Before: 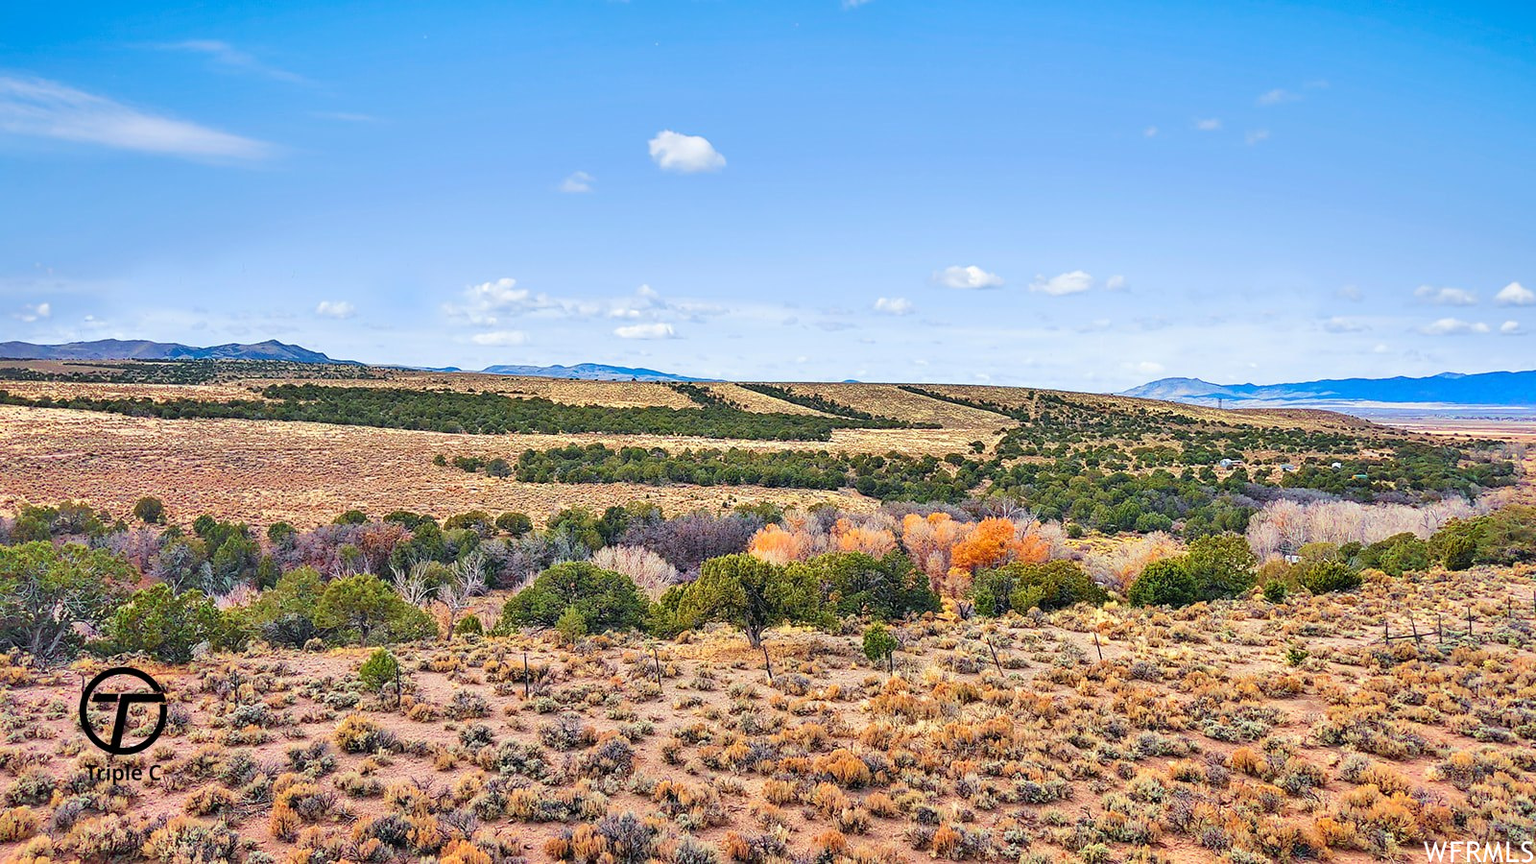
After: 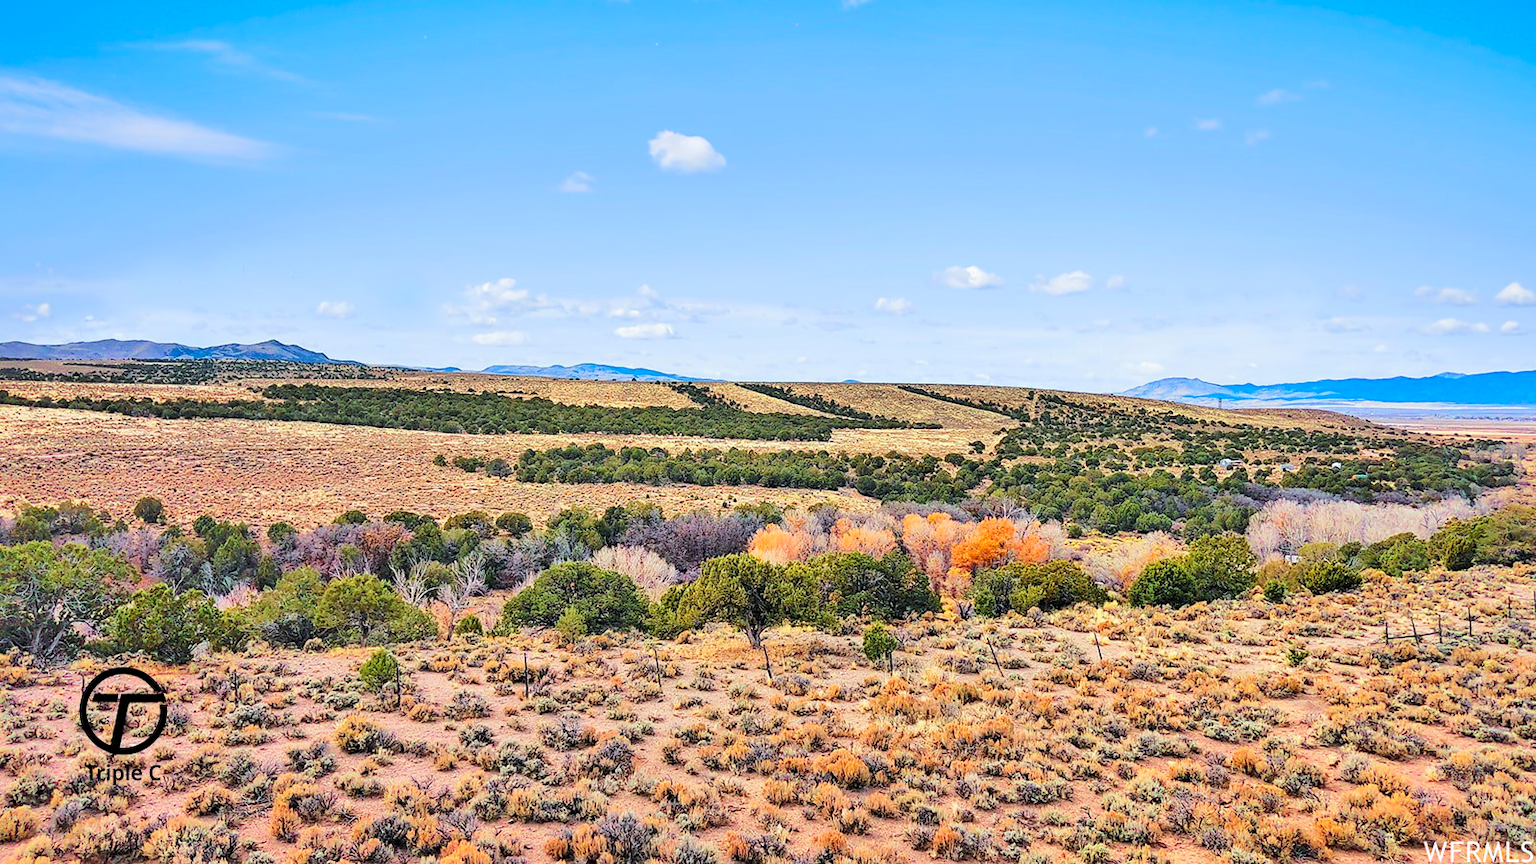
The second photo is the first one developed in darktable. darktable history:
tone curve: curves: ch0 [(0, 0) (0.037, 0.011) (0.131, 0.108) (0.279, 0.279) (0.476, 0.554) (0.617, 0.693) (0.704, 0.77) (0.813, 0.852) (0.916, 0.924) (1, 0.993)]; ch1 [(0, 0) (0.318, 0.278) (0.444, 0.427) (0.493, 0.492) (0.508, 0.502) (0.534, 0.529) (0.562, 0.563) (0.626, 0.662) (0.746, 0.764) (1, 1)]; ch2 [(0, 0) (0.316, 0.292) (0.381, 0.37) (0.423, 0.448) (0.476, 0.492) (0.502, 0.498) (0.522, 0.518) (0.533, 0.532) (0.586, 0.631) (0.634, 0.663) (0.7, 0.7) (0.861, 0.808) (1, 0.951)], color space Lab, linked channels, preserve colors none
shadows and highlights: radius 128.22, shadows 21.29, highlights -22.49, low approximation 0.01
